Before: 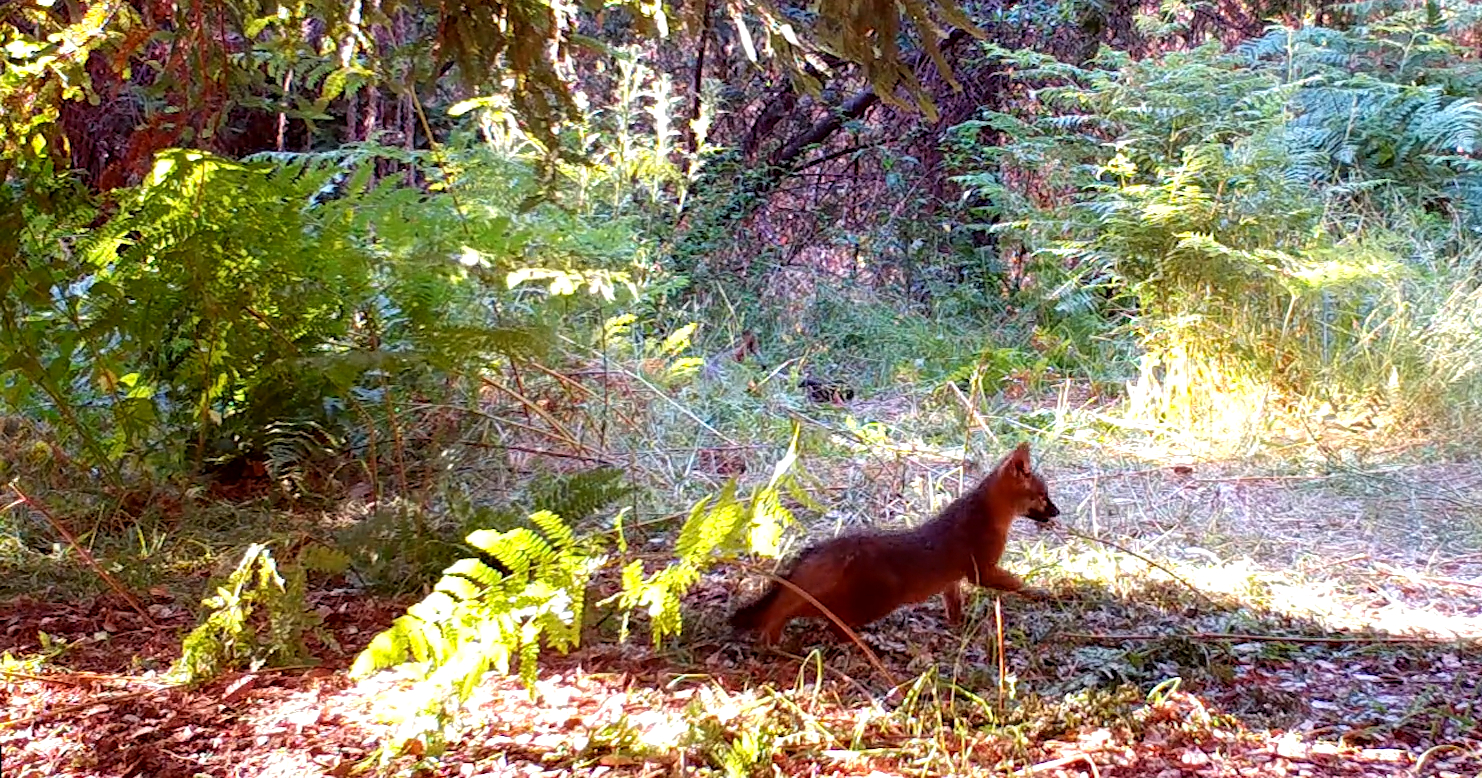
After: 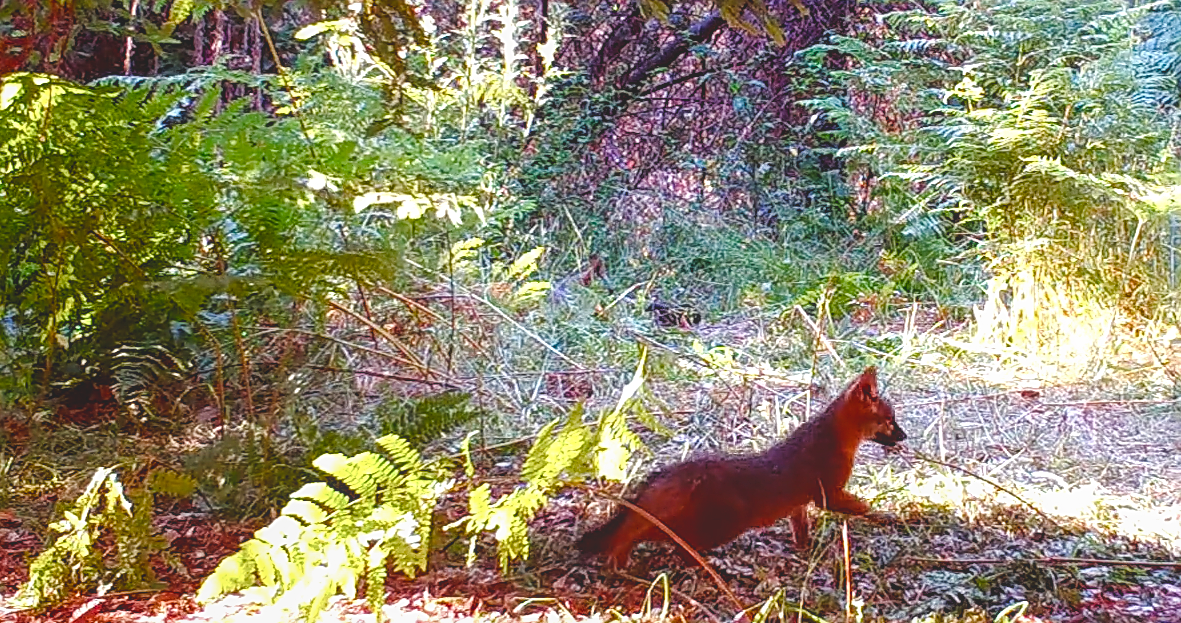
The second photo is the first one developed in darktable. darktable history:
local contrast: detail 110%
crop and rotate: left 10.371%, top 9.803%, right 9.928%, bottom 10.076%
color balance rgb: shadows lift › hue 87.32°, global offset › luminance 1.474%, perceptual saturation grading › global saturation -0.079%, perceptual saturation grading › highlights -17.553%, perceptual saturation grading › mid-tones 32.971%, perceptual saturation grading › shadows 50.515%
tone equalizer: on, module defaults
sharpen: amount 0.498
